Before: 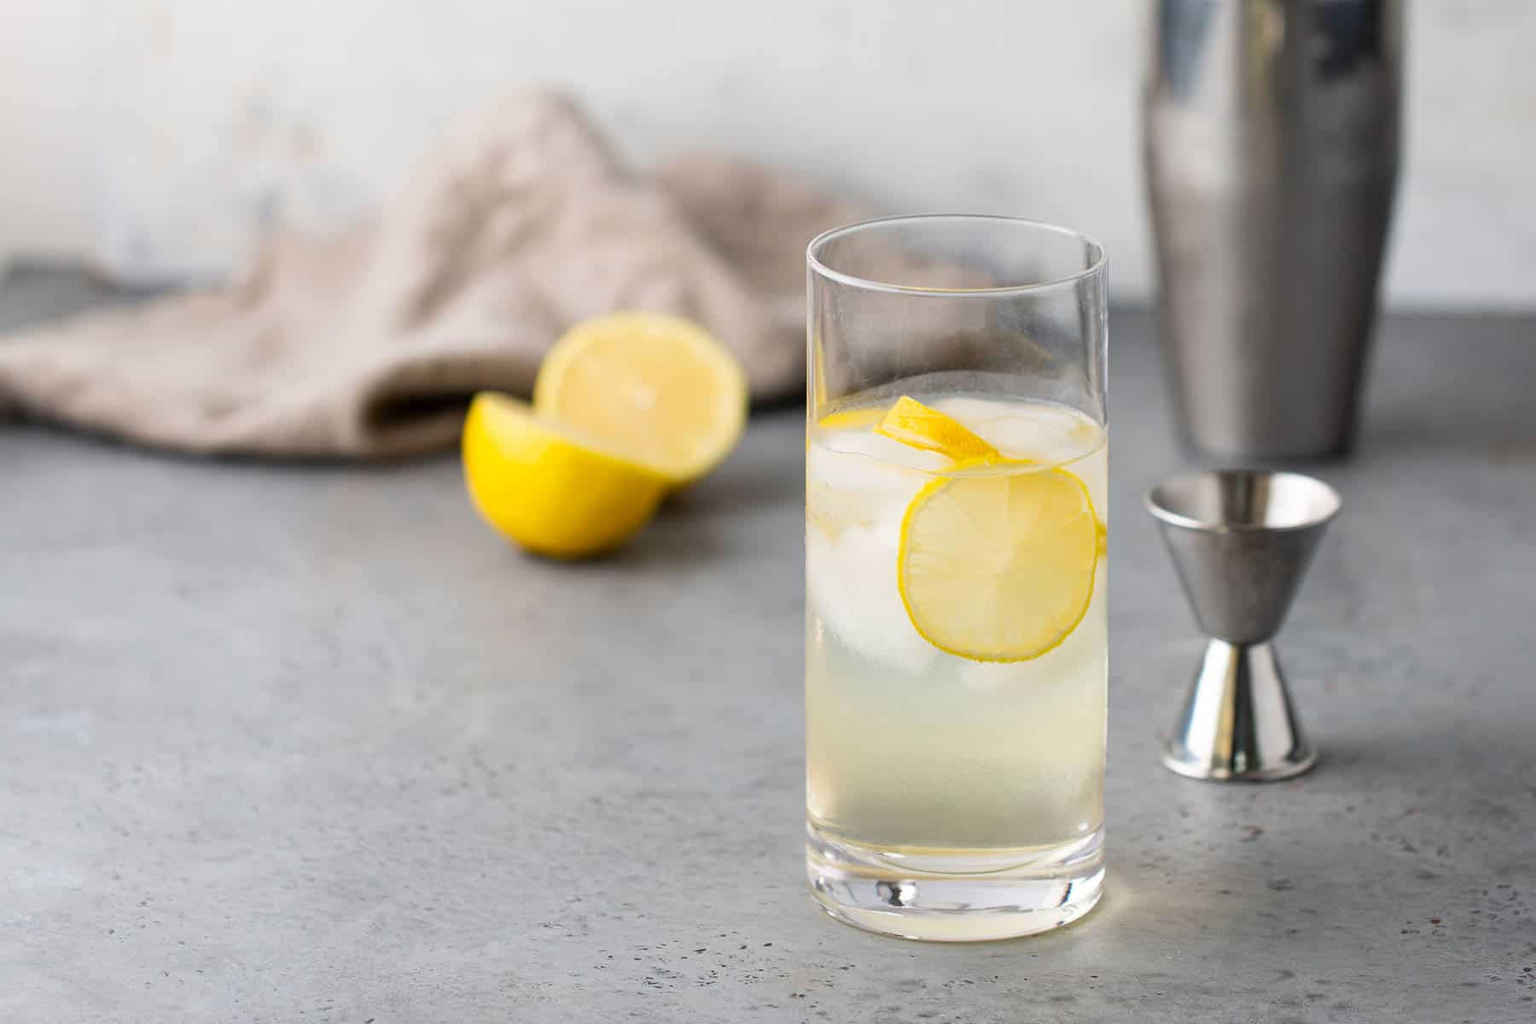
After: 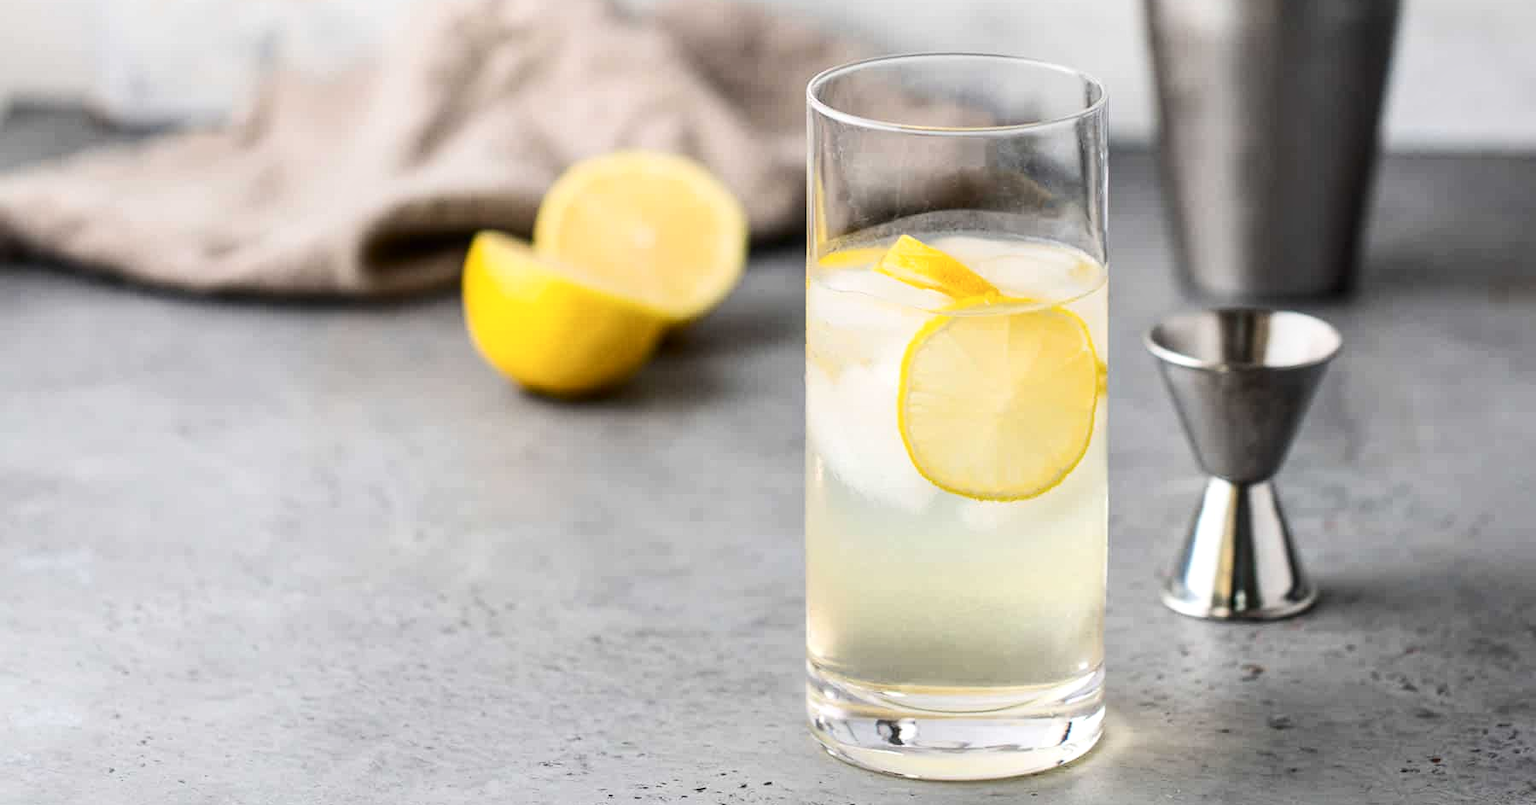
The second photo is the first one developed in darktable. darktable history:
local contrast: on, module defaults
crop and rotate: top 15.774%, bottom 5.506%
contrast brightness saturation: contrast 0.22
